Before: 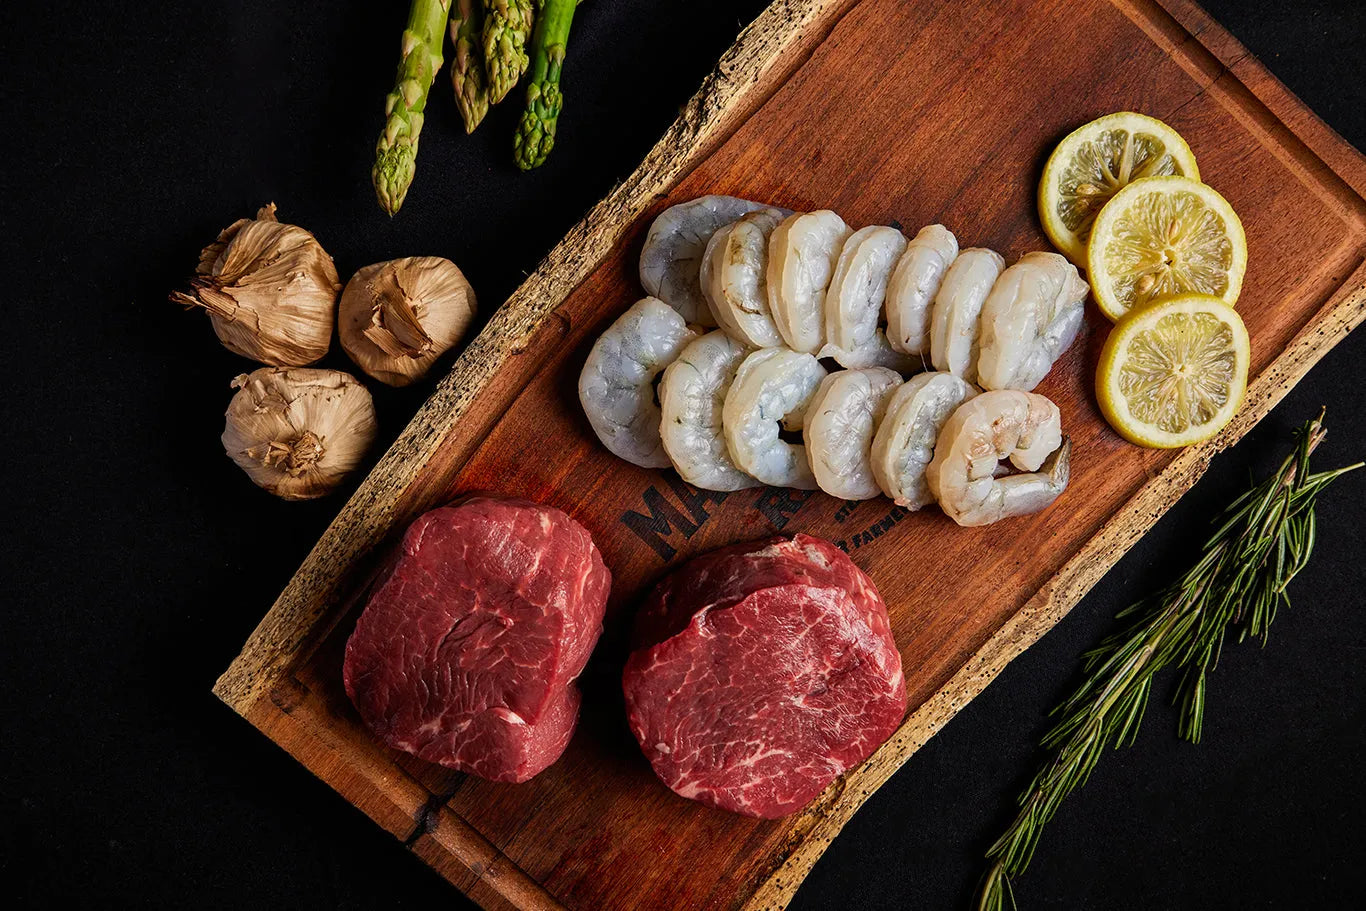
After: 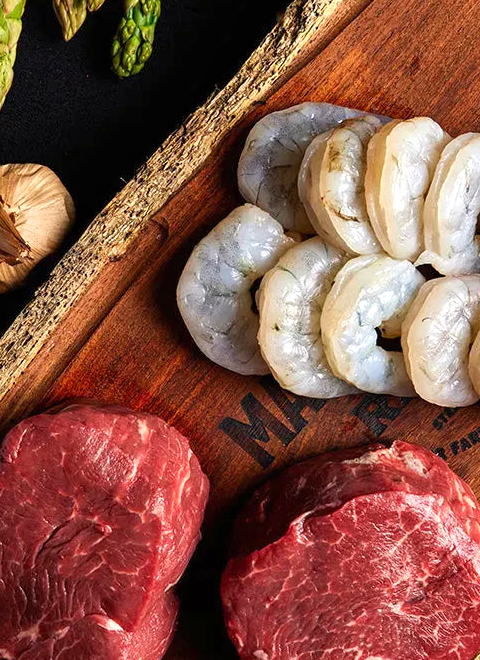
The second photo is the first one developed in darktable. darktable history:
crop and rotate: left 29.476%, top 10.214%, right 35.32%, bottom 17.333%
rgb levels: preserve colors max RGB
exposure: exposure 0.6 EV, compensate highlight preservation false
